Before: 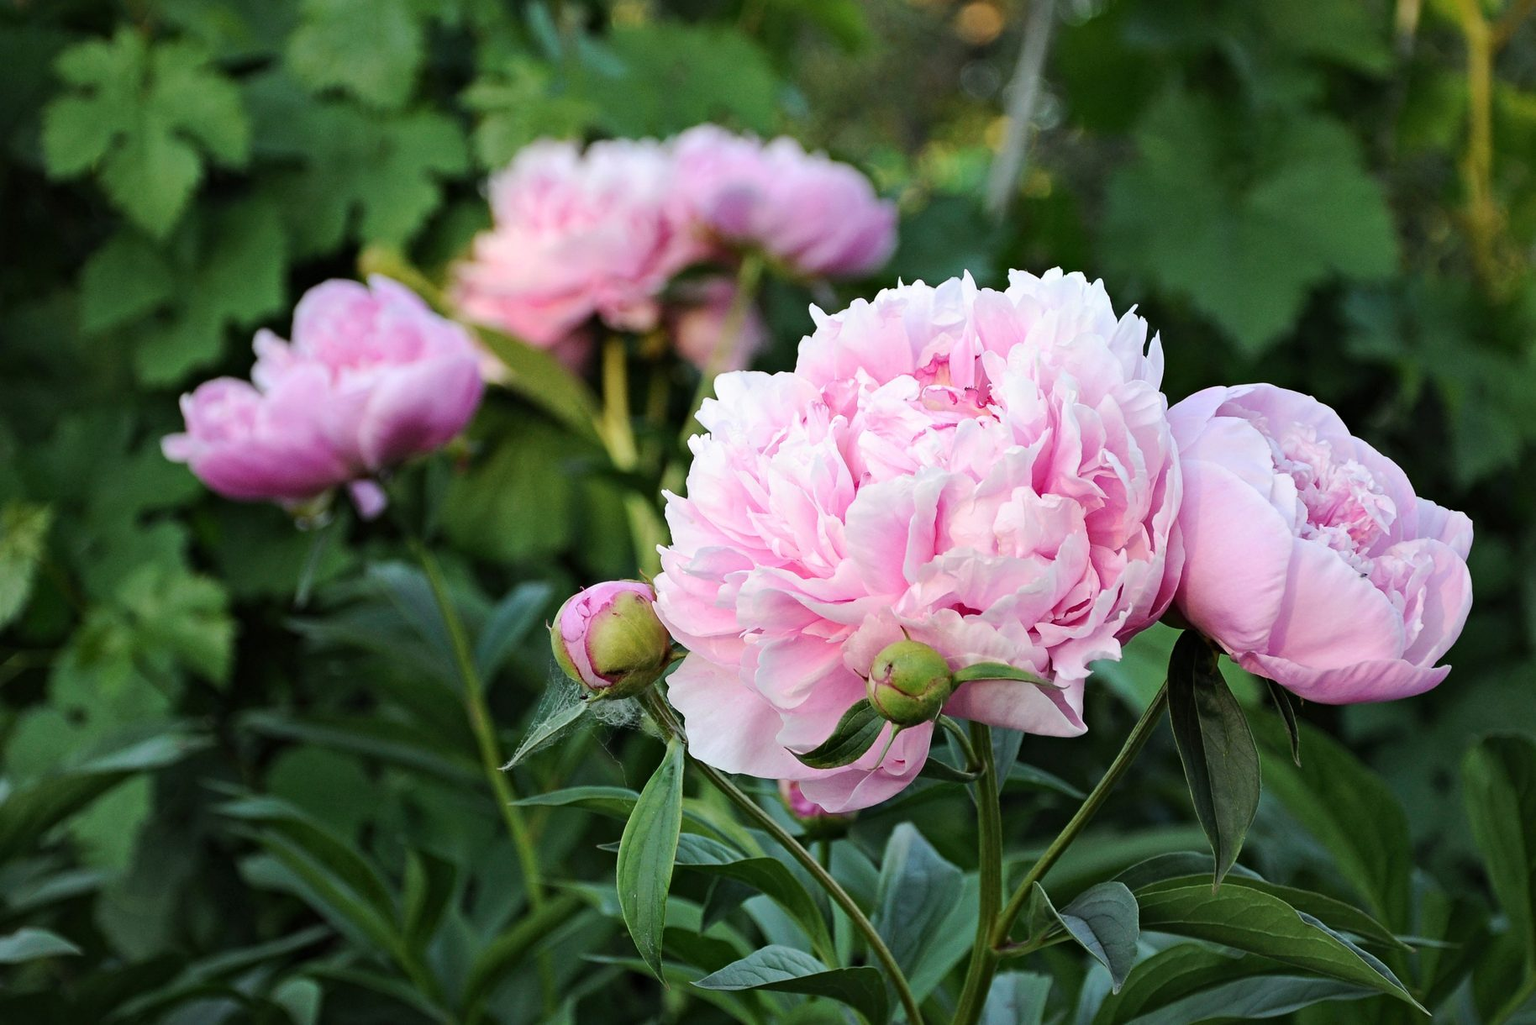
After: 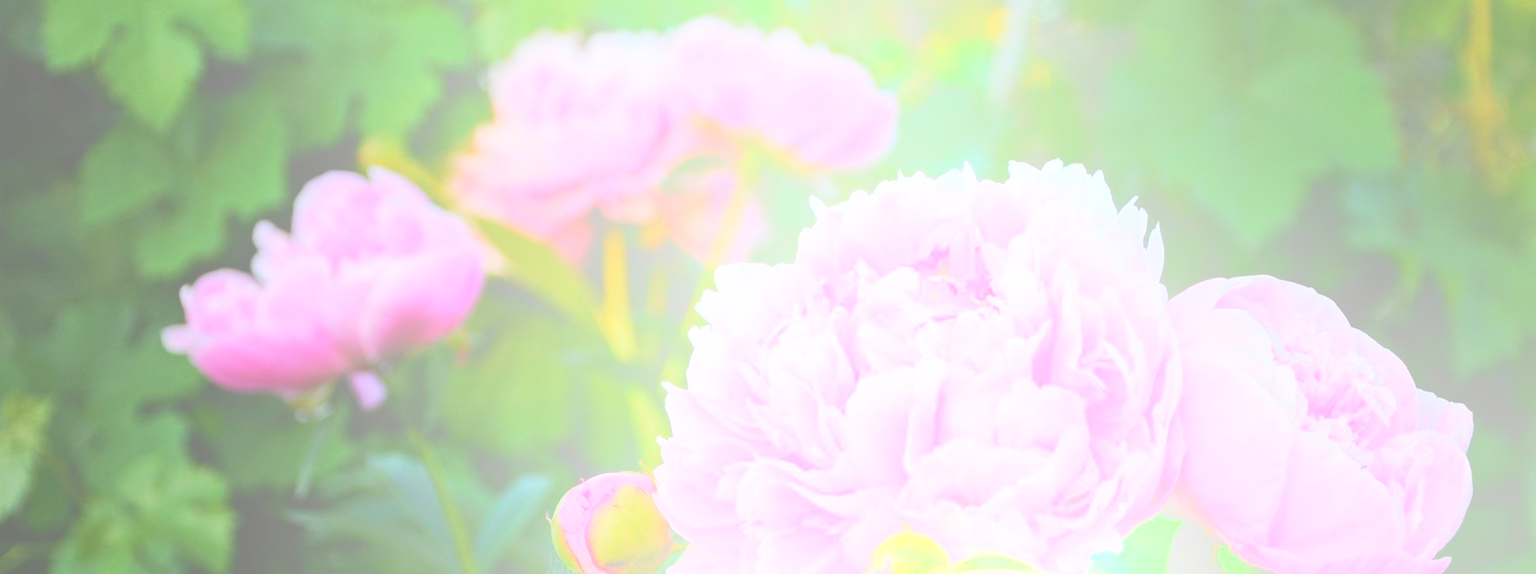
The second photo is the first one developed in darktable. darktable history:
crop and rotate: top 10.605%, bottom 33.274%
bloom: size 70%, threshold 25%, strength 70%
